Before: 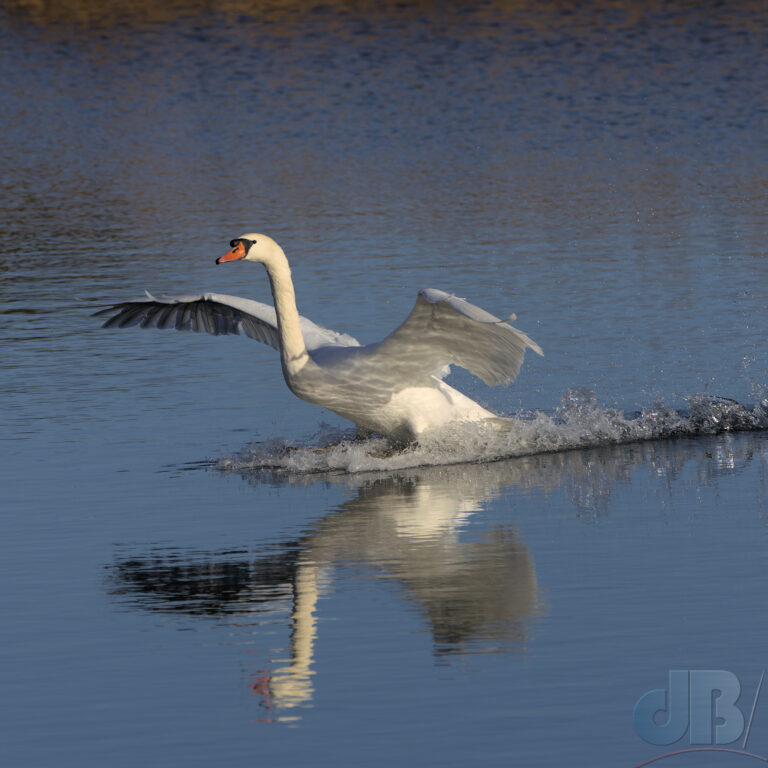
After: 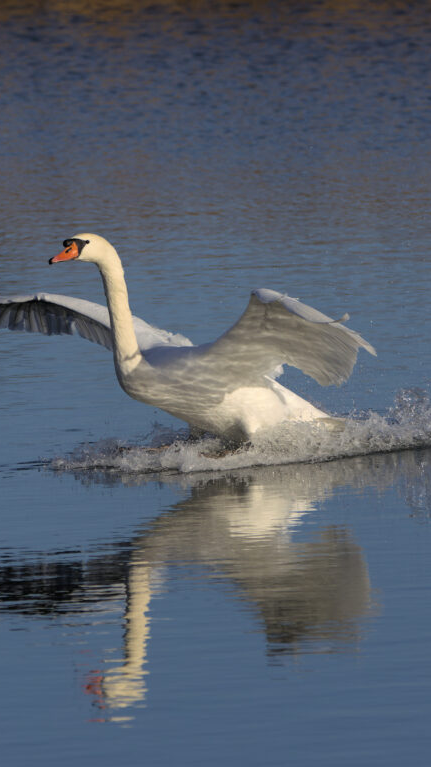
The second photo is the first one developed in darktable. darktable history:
crop: left 21.771%, right 22.103%, bottom 0.015%
